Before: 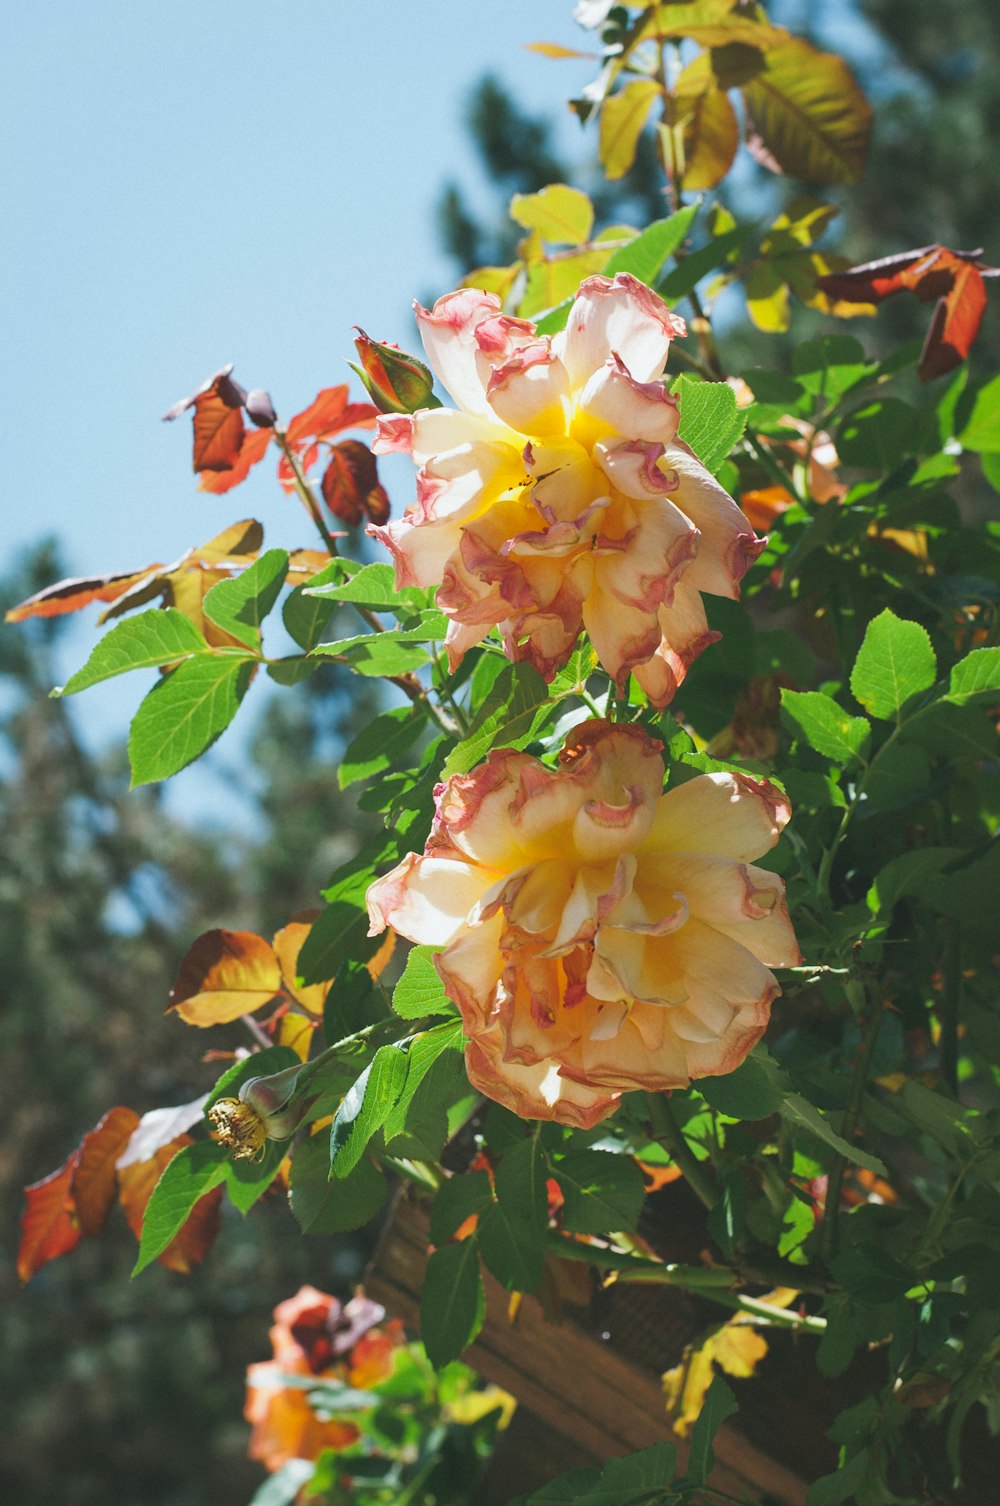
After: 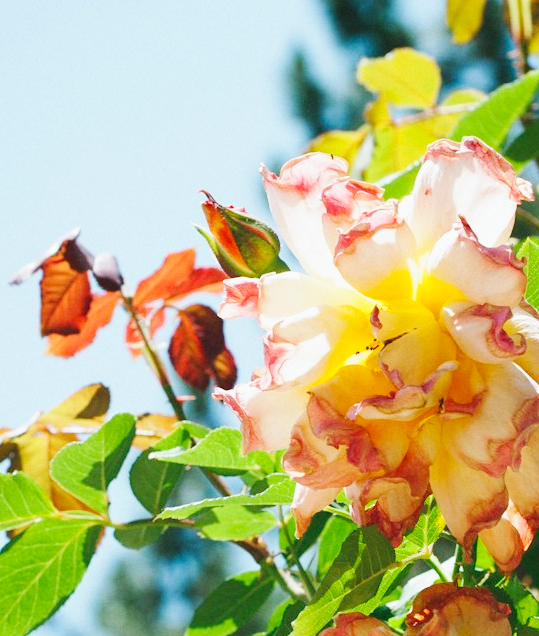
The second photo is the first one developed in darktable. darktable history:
exposure: black level correction 0.001, compensate highlight preservation false
crop: left 15.306%, top 9.065%, right 30.789%, bottom 48.638%
white balance: emerald 1
base curve: curves: ch0 [(0, 0) (0.036, 0.025) (0.121, 0.166) (0.206, 0.329) (0.605, 0.79) (1, 1)], preserve colors none
